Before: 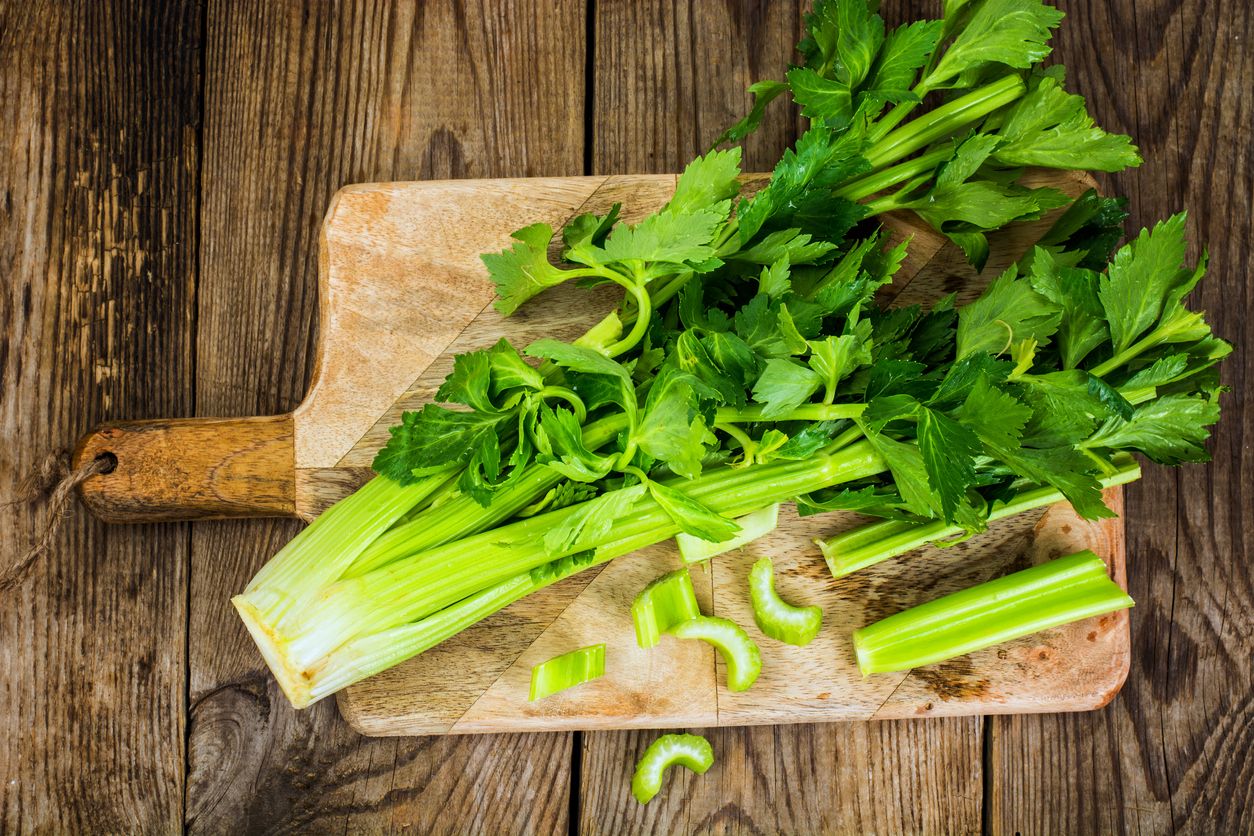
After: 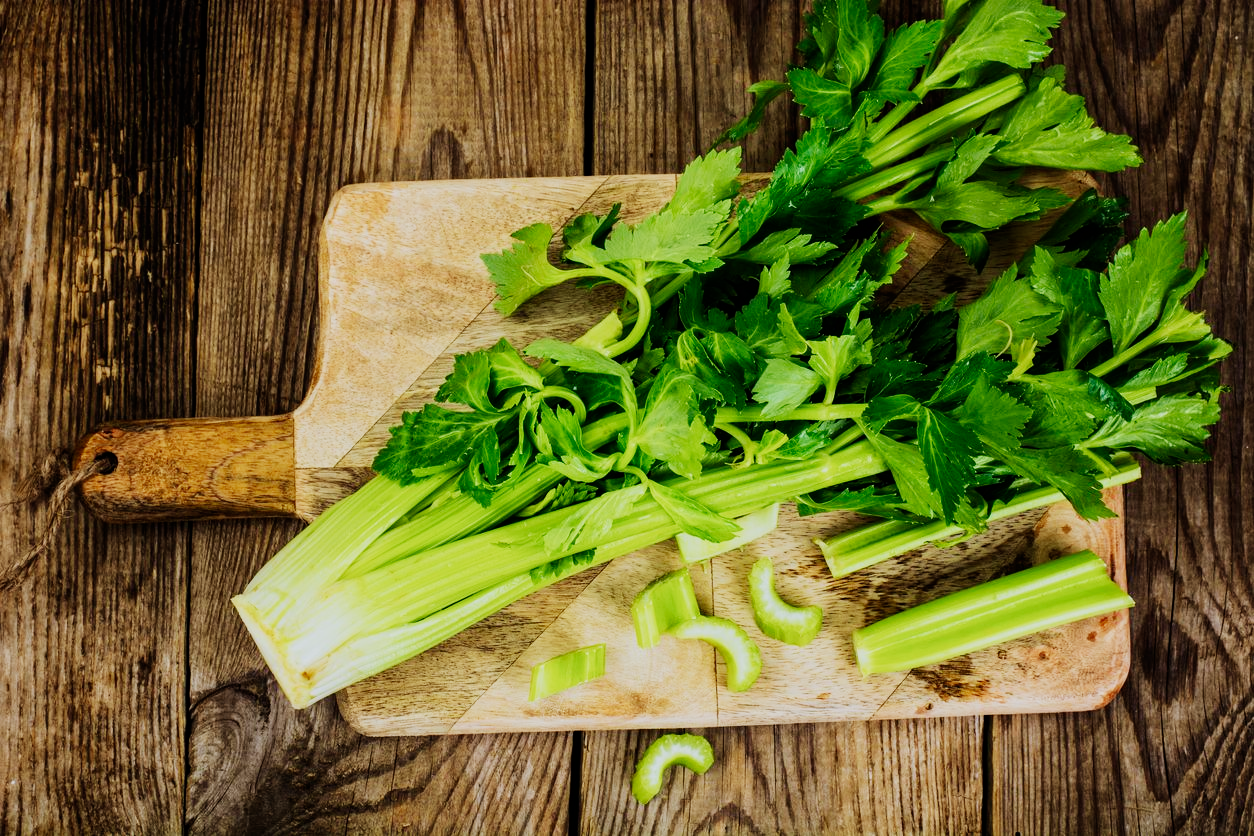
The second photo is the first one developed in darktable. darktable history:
sigmoid: contrast 1.6, skew -0.2, preserve hue 0%, red attenuation 0.1, red rotation 0.035, green attenuation 0.1, green rotation -0.017, blue attenuation 0.15, blue rotation -0.052, base primaries Rec2020
velvia: on, module defaults
